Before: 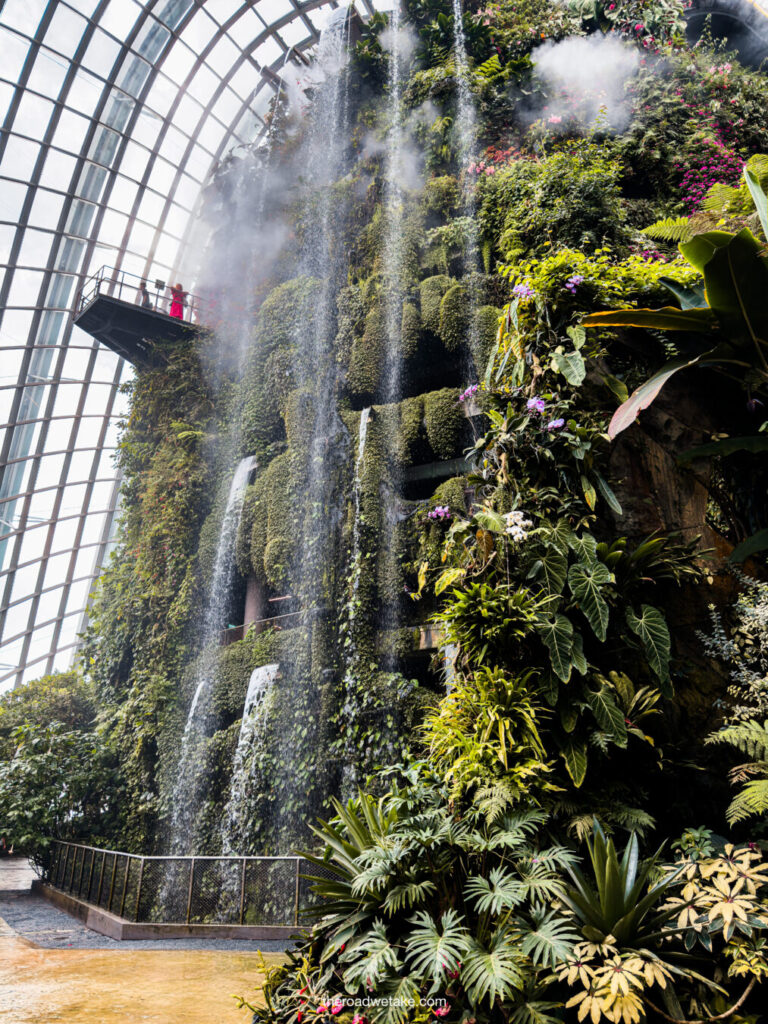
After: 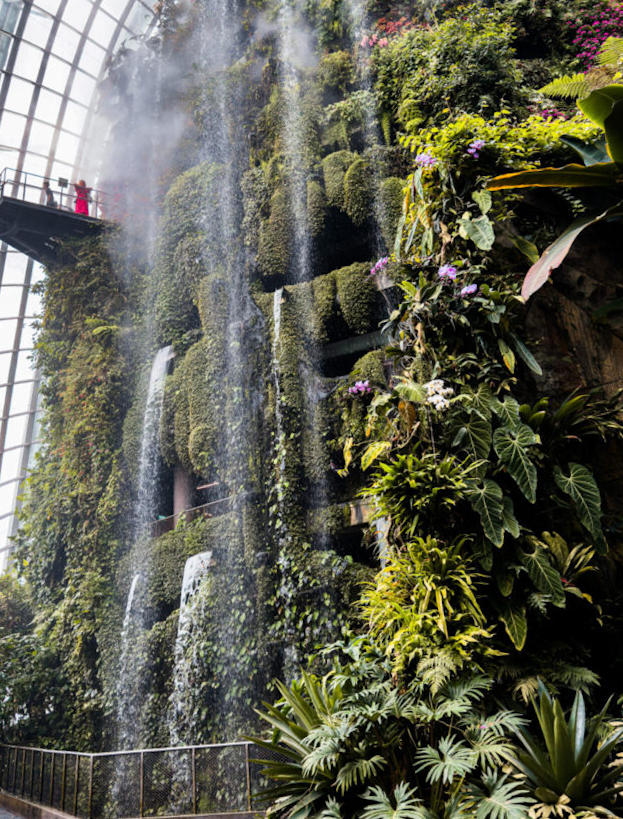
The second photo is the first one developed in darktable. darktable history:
rotate and perspective: rotation -4.57°, crop left 0.054, crop right 0.944, crop top 0.087, crop bottom 0.914
crop: left 9.807%, top 6.259%, right 7.334%, bottom 2.177%
